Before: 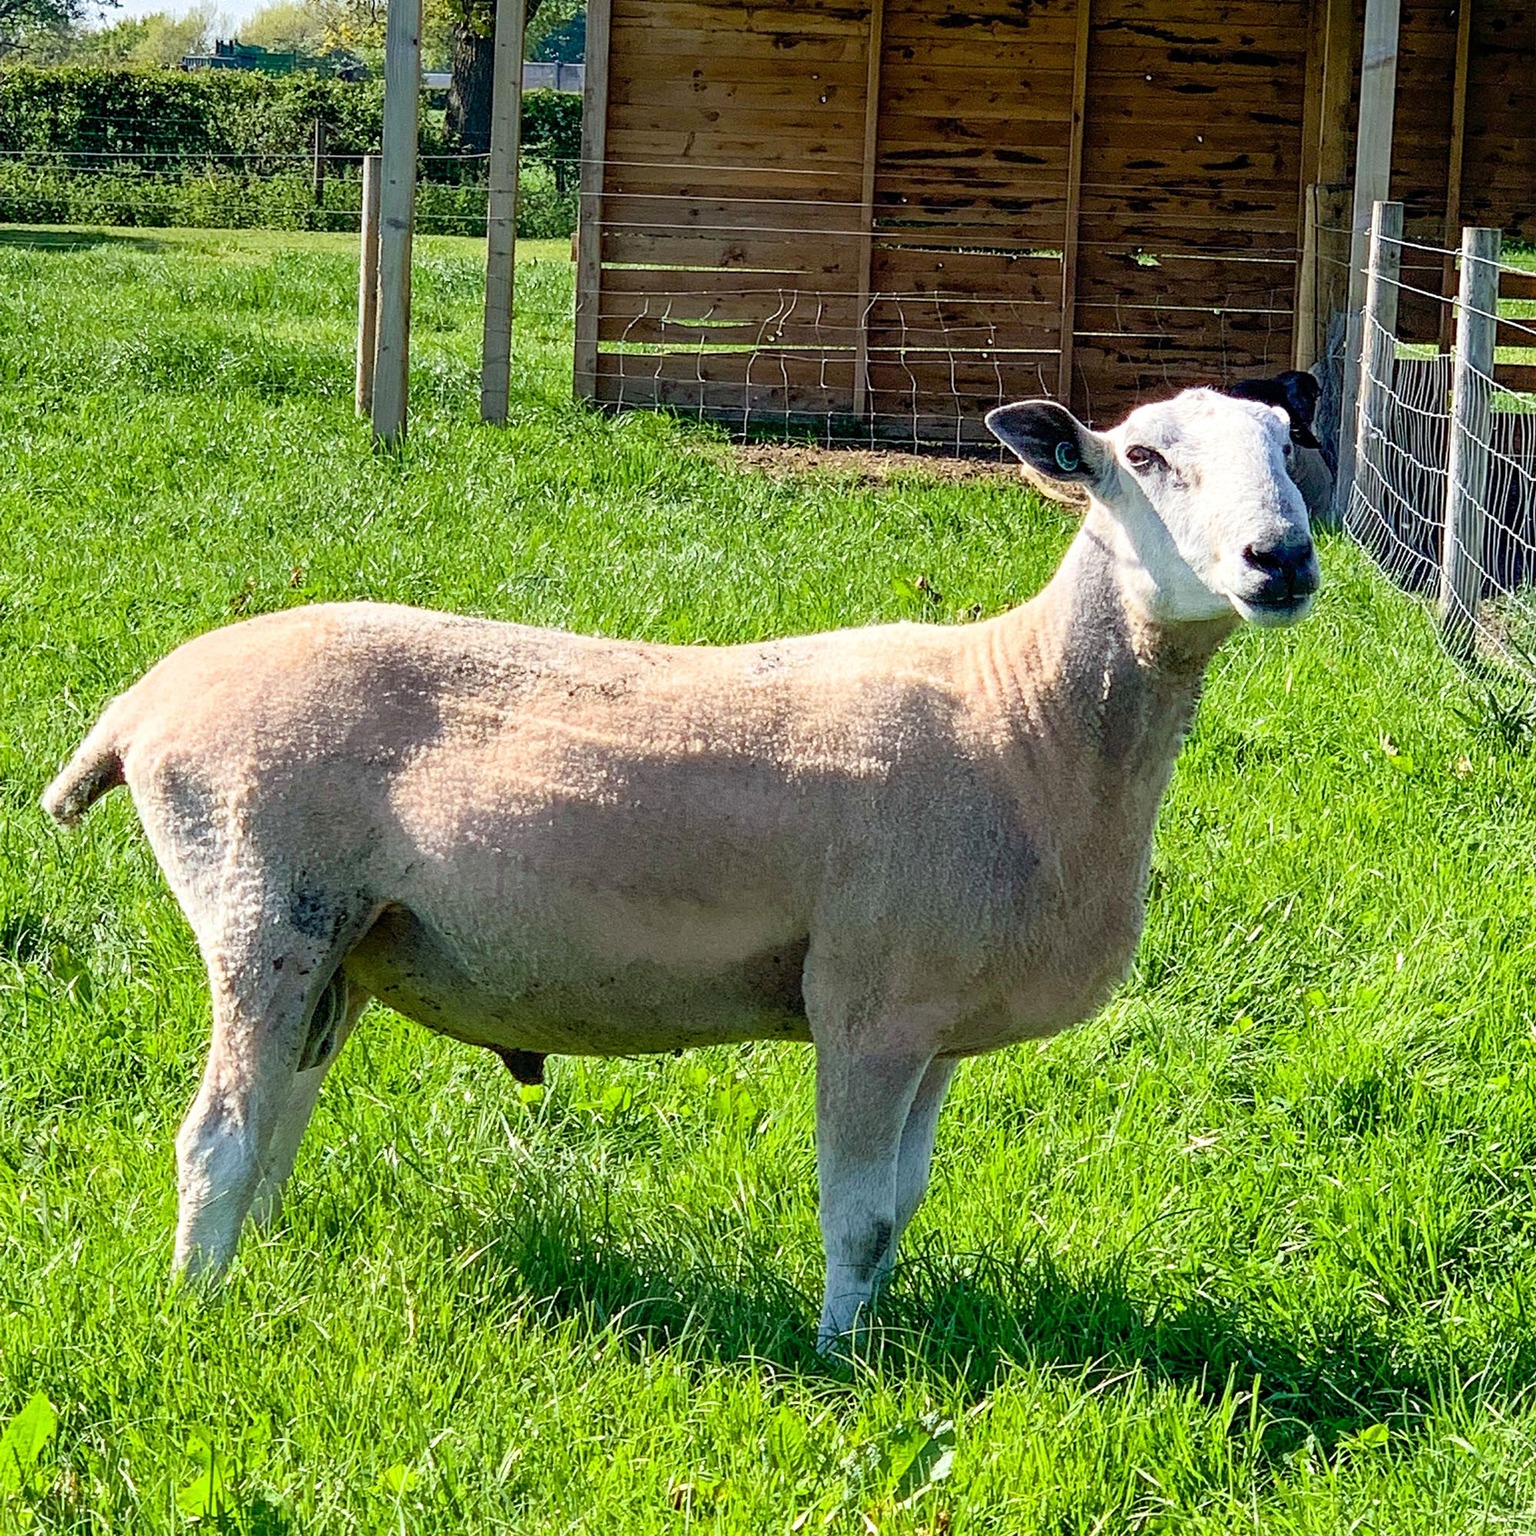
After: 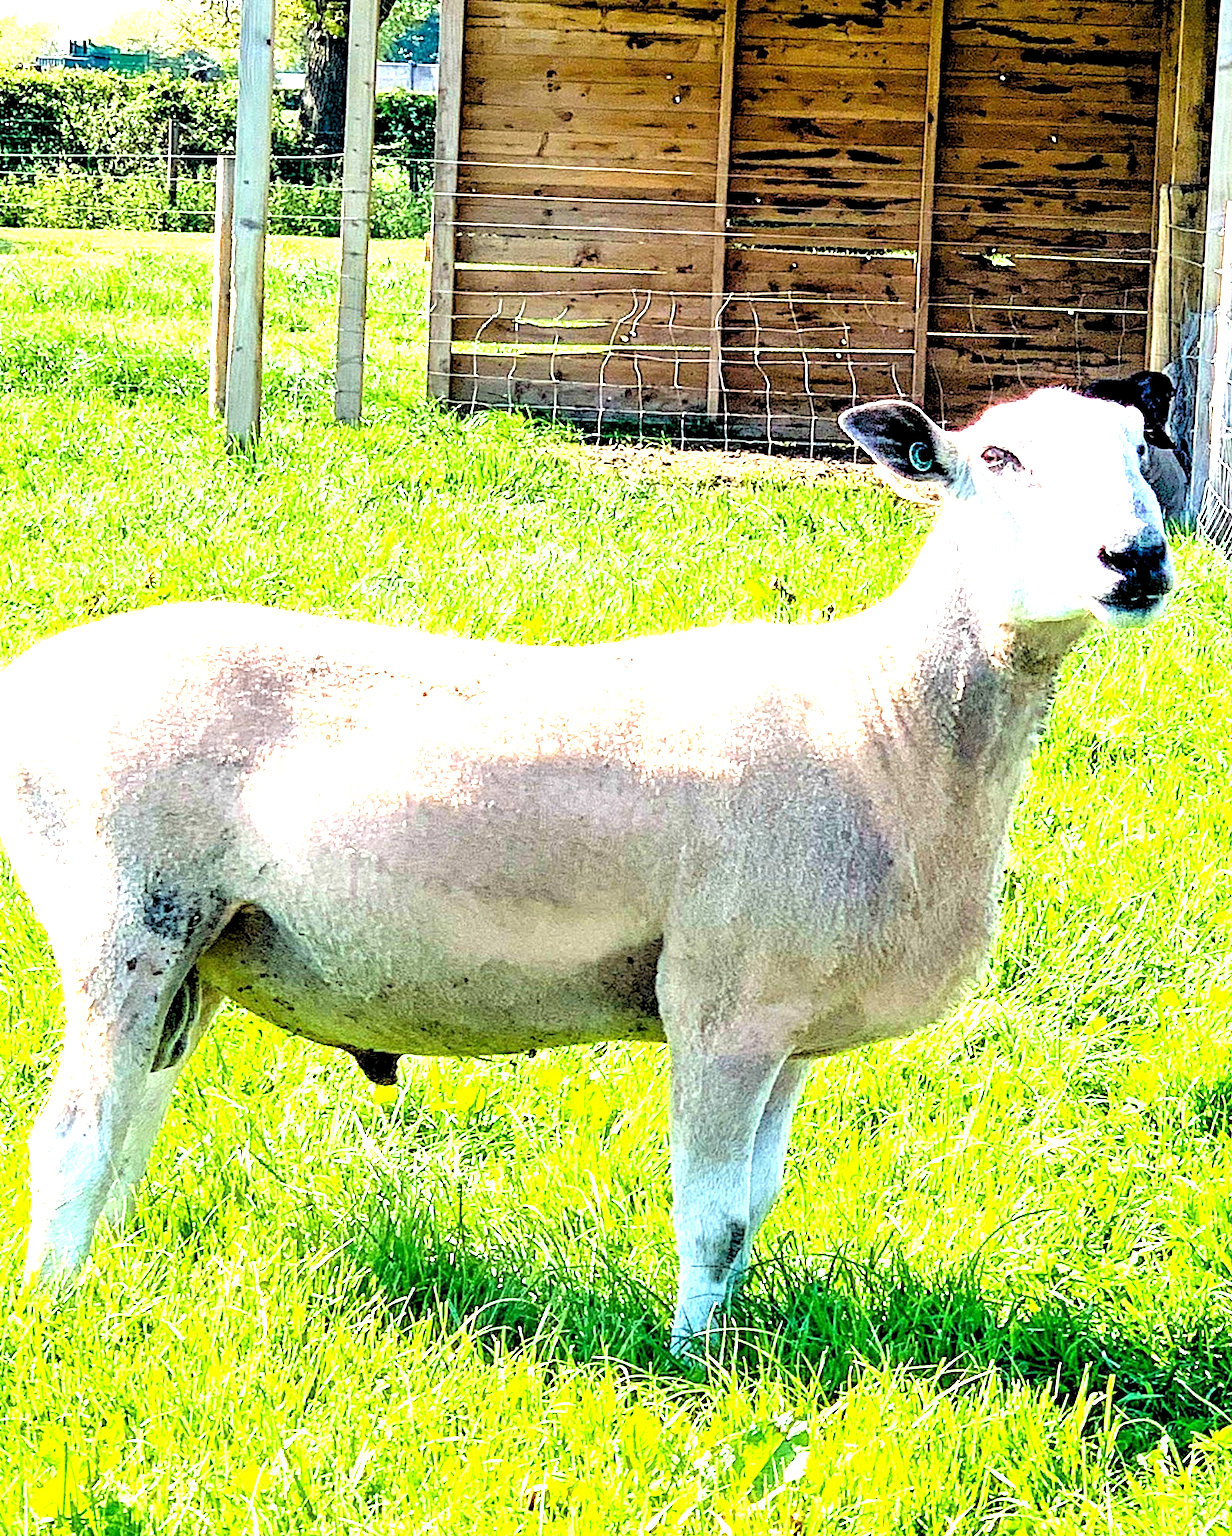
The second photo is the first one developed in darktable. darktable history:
contrast brightness saturation: contrast 0.08, saturation 0.02
exposure: exposure 2 EV, compensate highlight preservation false
rgb levels: levels [[0.029, 0.461, 0.922], [0, 0.5, 1], [0, 0.5, 1]]
crop and rotate: left 9.597%, right 10.195%
